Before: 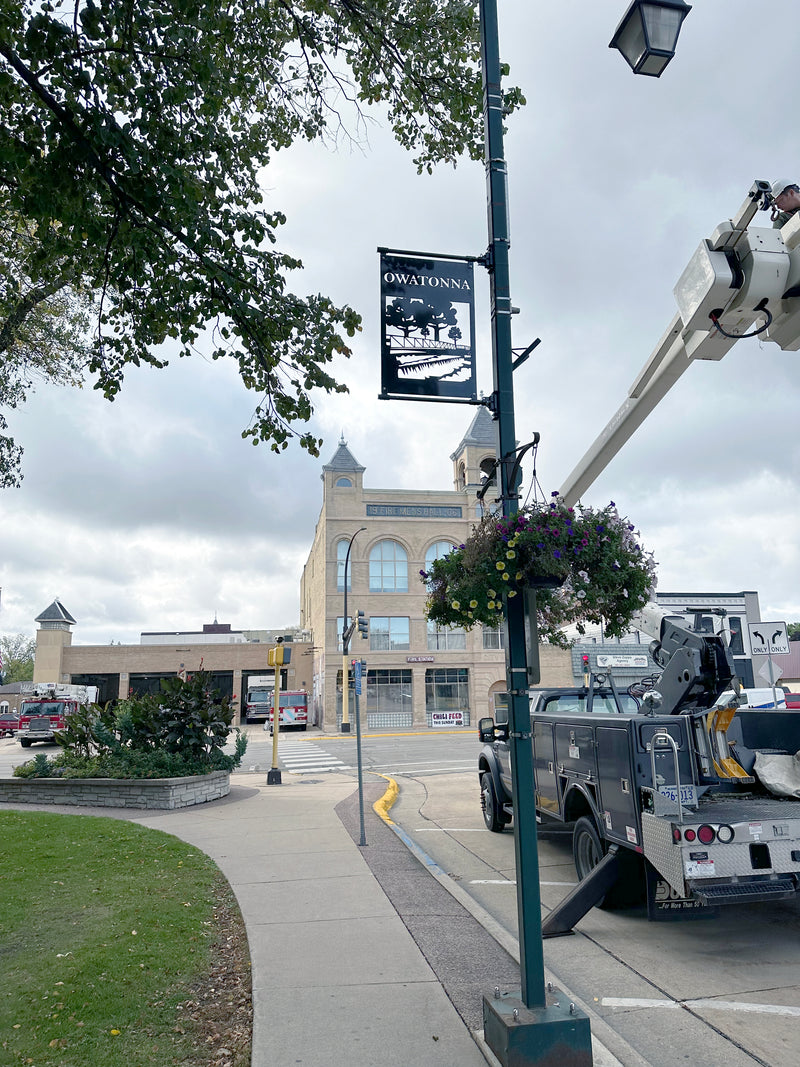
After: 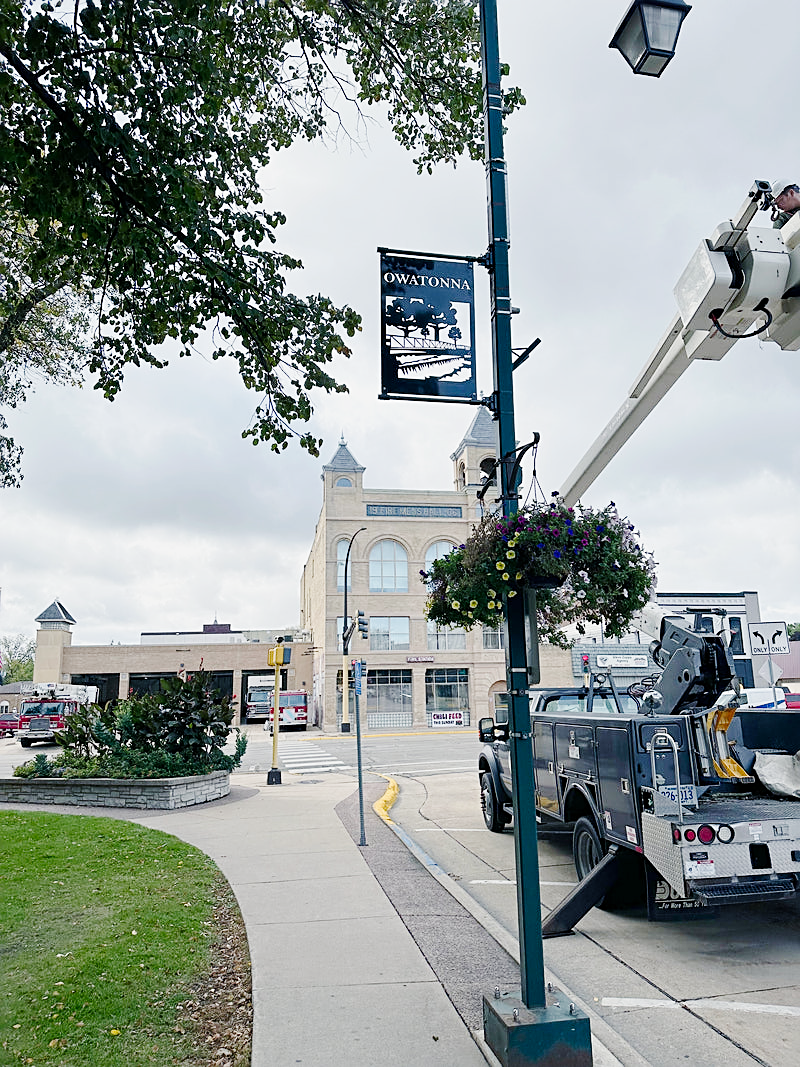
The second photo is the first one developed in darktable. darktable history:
sharpen: on, module defaults
levels: levels [0, 0.499, 1]
tone curve: curves: ch0 [(0, 0) (0.11, 0.081) (0.256, 0.259) (0.398, 0.475) (0.498, 0.611) (0.65, 0.757) (0.835, 0.883) (1, 0.961)]; ch1 [(0, 0) (0.346, 0.307) (0.408, 0.369) (0.453, 0.457) (0.482, 0.479) (0.502, 0.498) (0.521, 0.51) (0.553, 0.554) (0.618, 0.65) (0.693, 0.727) (1, 1)]; ch2 [(0, 0) (0.358, 0.362) (0.434, 0.46) (0.485, 0.494) (0.5, 0.494) (0.511, 0.508) (0.537, 0.55) (0.579, 0.599) (0.621, 0.693) (1, 1)], preserve colors none
